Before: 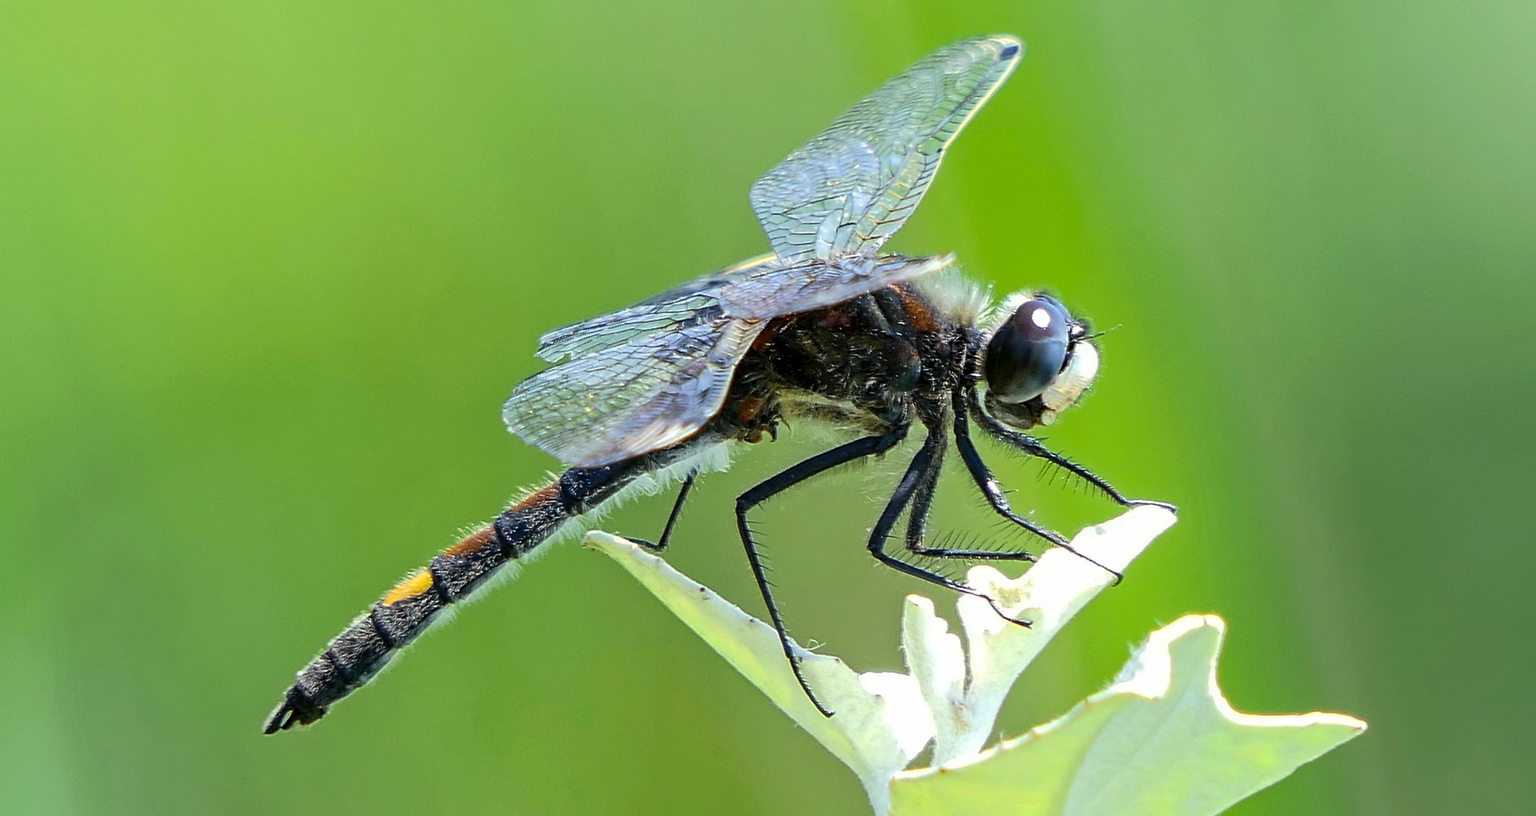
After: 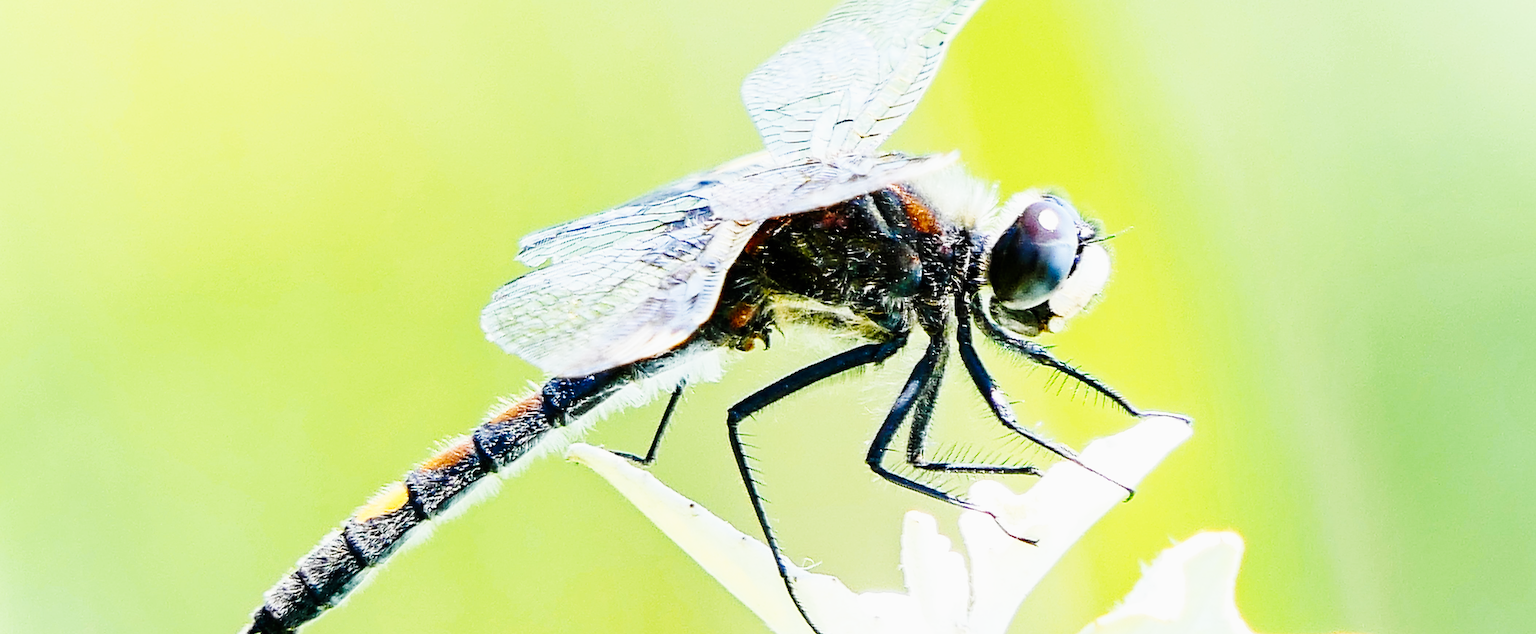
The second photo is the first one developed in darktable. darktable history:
vignetting: fall-off start 88.93%, fall-off radius 43.59%, brightness 0.033, saturation 0.003, center (-0.032, -0.038), width/height ratio 1.157, unbound false
exposure: exposure 0.296 EV, compensate highlight preservation false
crop and rotate: left 2.969%, top 13.439%, right 2.036%, bottom 12.624%
tone curve: curves: ch0 [(0, 0.003) (0.044, 0.025) (0.12, 0.089) (0.197, 0.168) (0.281, 0.273) (0.468, 0.548) (0.583, 0.691) (0.701, 0.815) (0.86, 0.922) (1, 0.982)]; ch1 [(0, 0) (0.232, 0.214) (0.404, 0.376) (0.461, 0.425) (0.493, 0.481) (0.501, 0.5) (0.517, 0.524) (0.55, 0.585) (0.598, 0.651) (0.671, 0.735) (0.796, 0.85) (1, 1)]; ch2 [(0, 0) (0.249, 0.216) (0.357, 0.317) (0.448, 0.432) (0.478, 0.492) (0.498, 0.499) (0.517, 0.527) (0.537, 0.564) (0.569, 0.617) (0.61, 0.659) (0.706, 0.75) (0.808, 0.809) (0.991, 0.968)], preserve colors none
base curve: curves: ch0 [(0, 0) (0.008, 0.007) (0.022, 0.029) (0.048, 0.089) (0.092, 0.197) (0.191, 0.399) (0.275, 0.534) (0.357, 0.65) (0.477, 0.78) (0.542, 0.833) (0.799, 0.973) (1, 1)], preserve colors none
